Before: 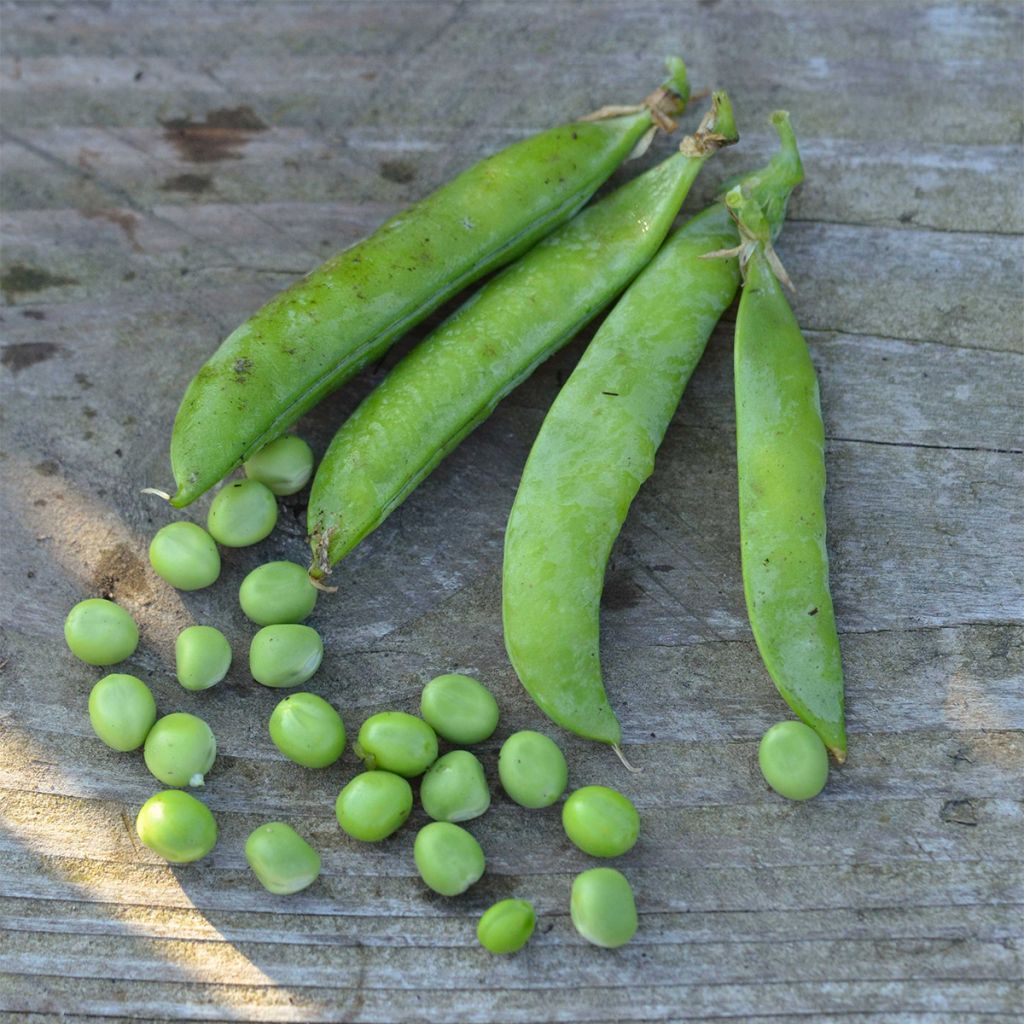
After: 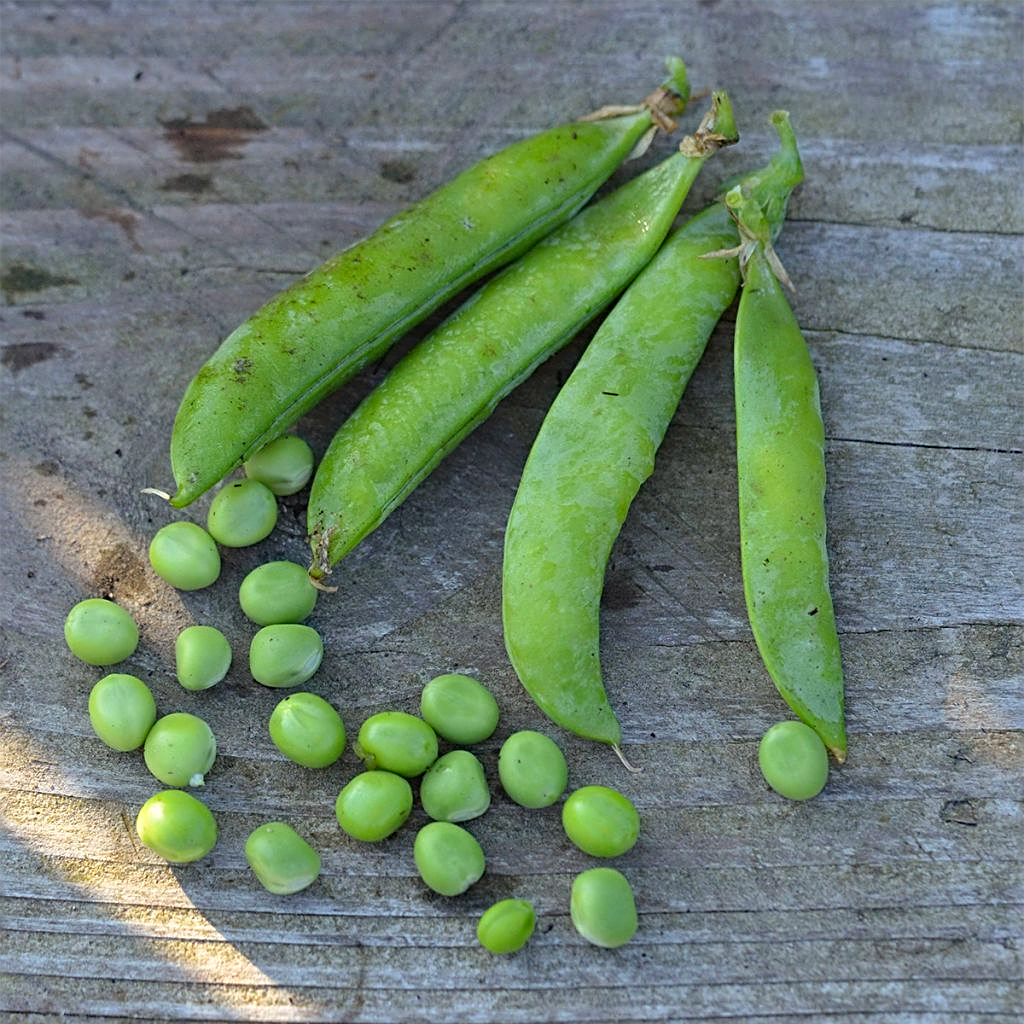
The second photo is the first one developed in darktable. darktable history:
contrast equalizer: y [[0.5, 0.5, 0.472, 0.5, 0.5, 0.5], [0.5 ×6], [0.5 ×6], [0 ×6], [0 ×6]]
sharpen: on, module defaults
color balance rgb: perceptual saturation grading › global saturation 0.659%
haze removal: compatibility mode true, adaptive false
